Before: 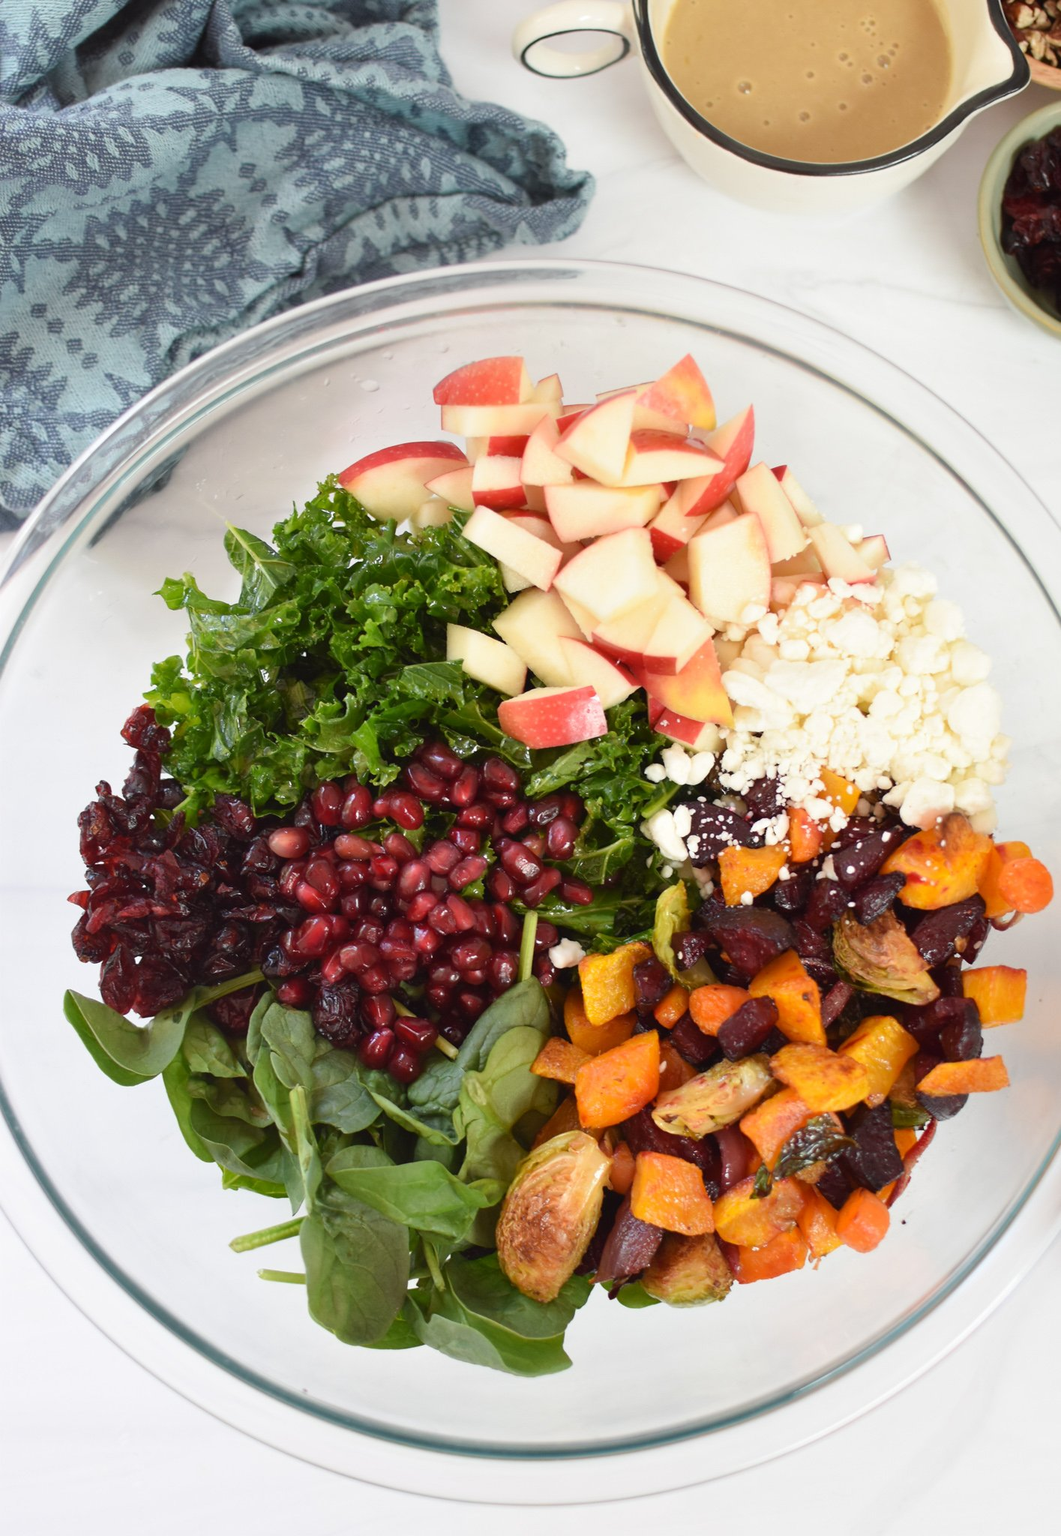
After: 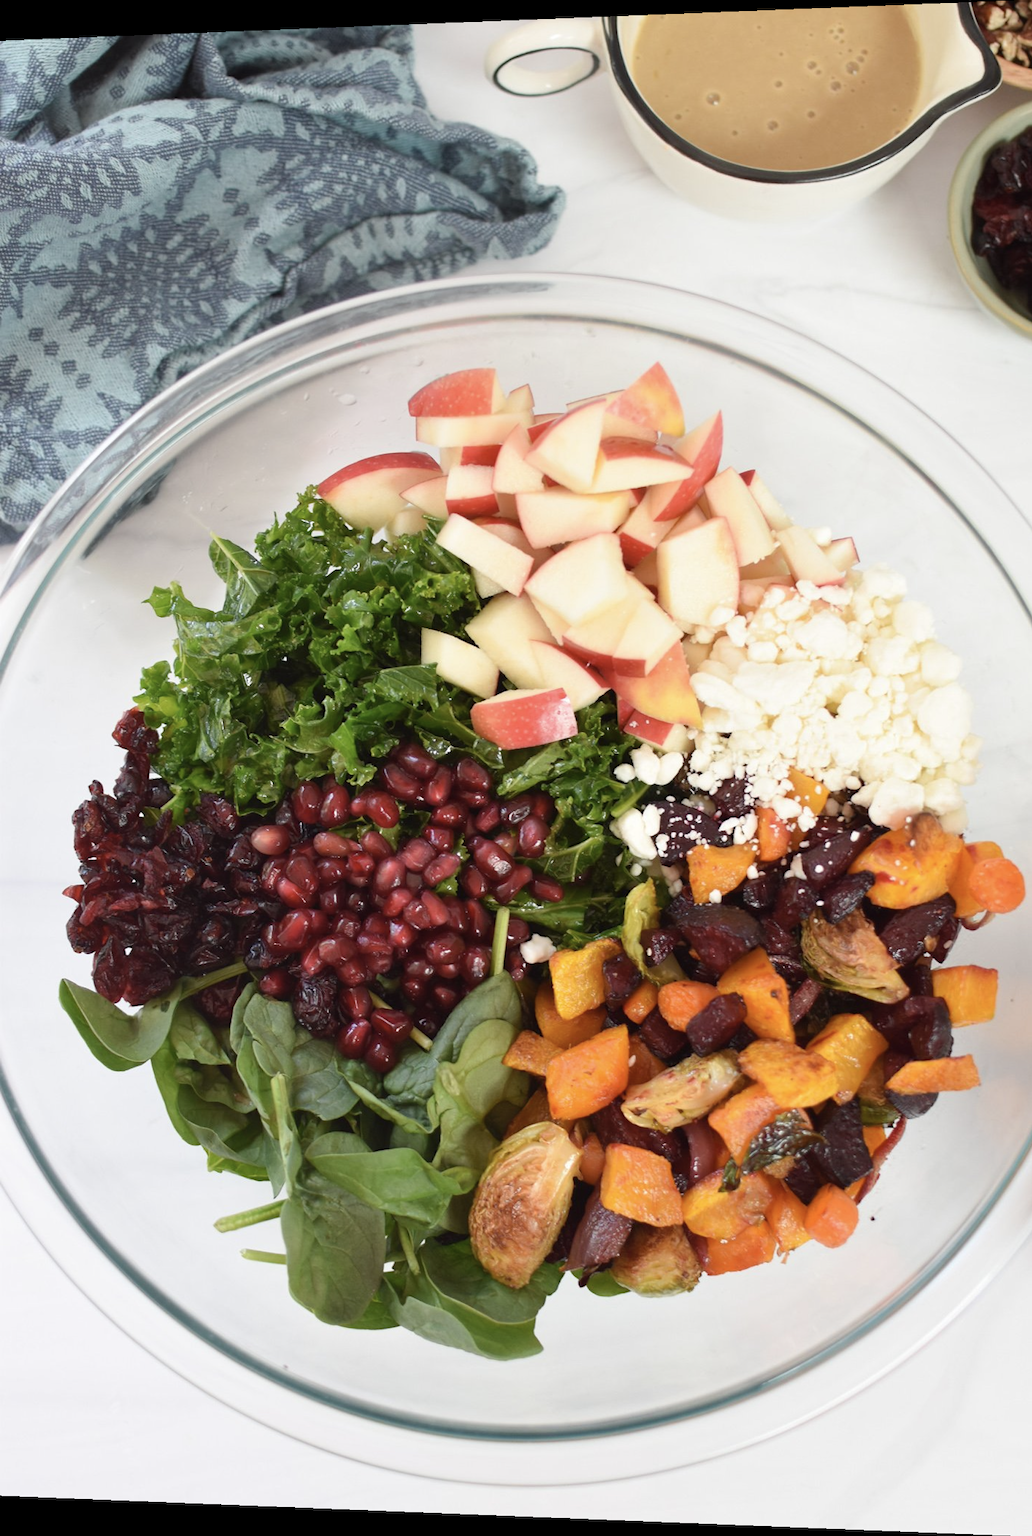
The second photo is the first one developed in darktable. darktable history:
rotate and perspective: lens shift (horizontal) -0.055, automatic cropping off
contrast brightness saturation: saturation -0.17
